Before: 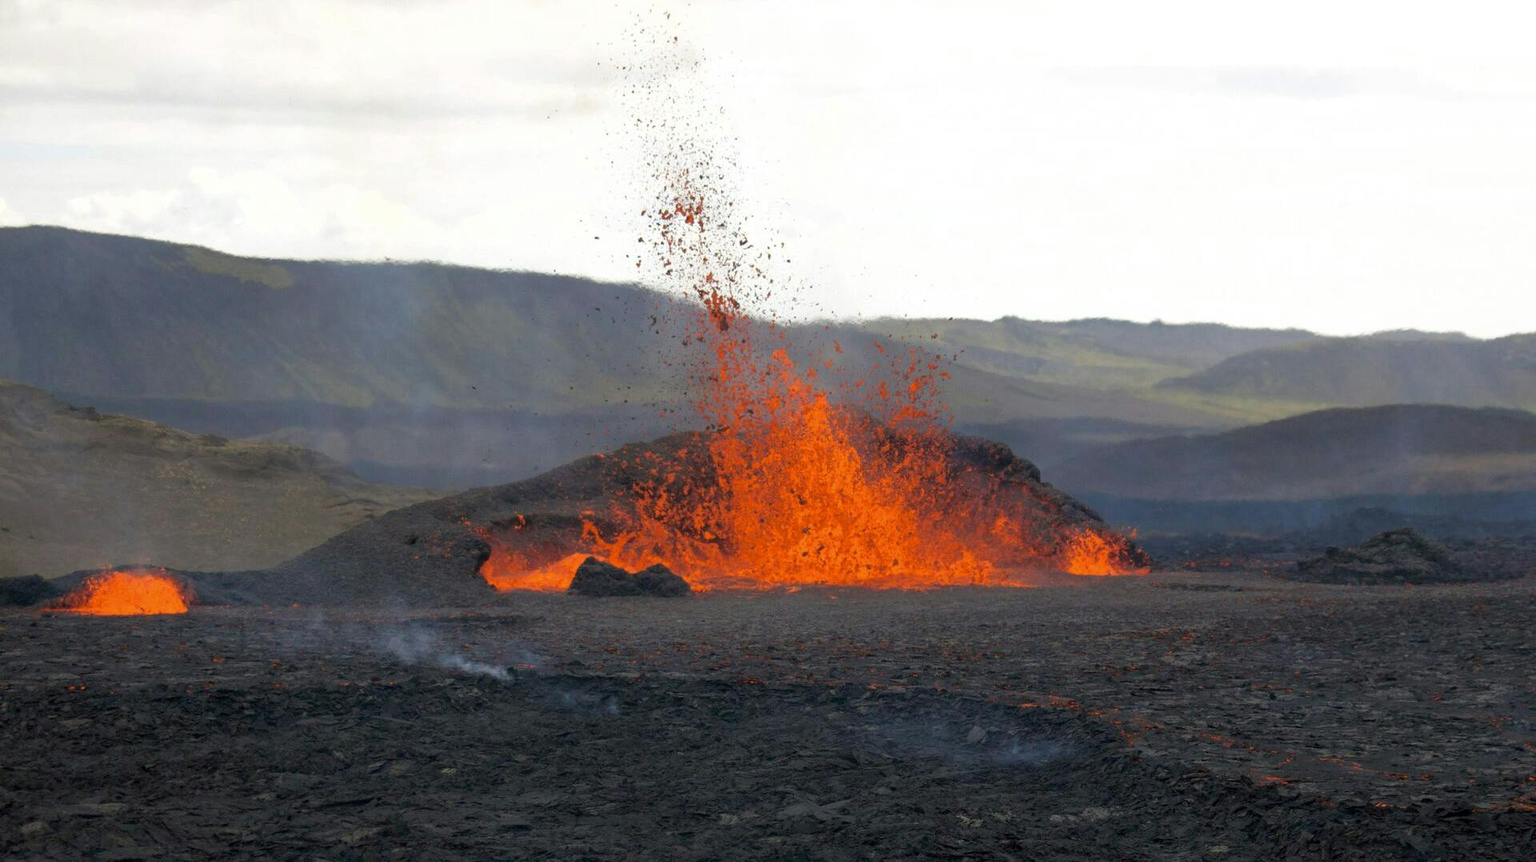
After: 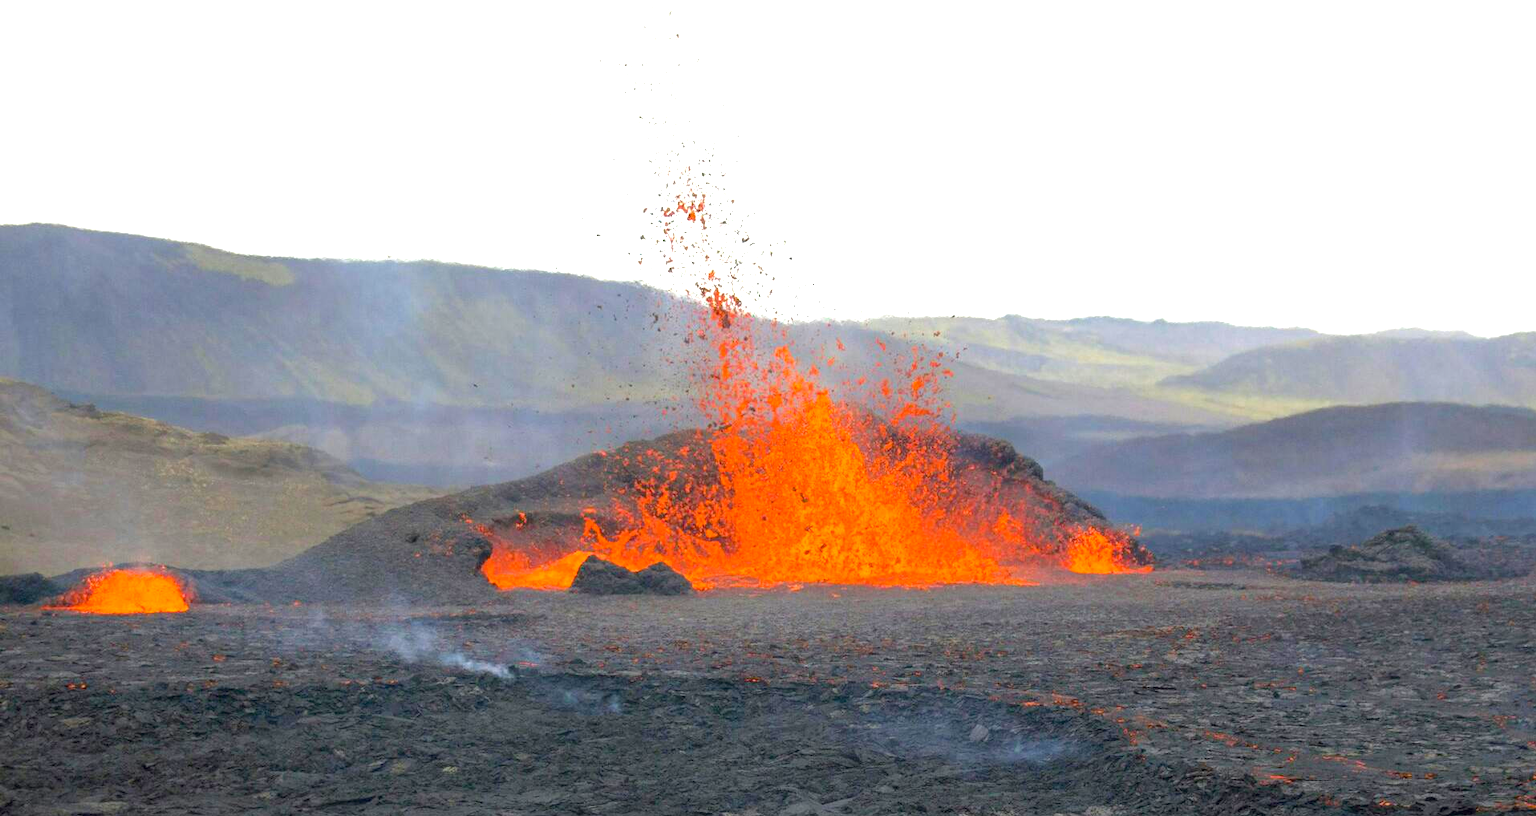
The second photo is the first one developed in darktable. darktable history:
crop: top 0.396%, right 0.258%, bottom 5.054%
color balance rgb: perceptual saturation grading › global saturation 19.963%, contrast -9.878%
exposure: black level correction 0, exposure 1.385 EV, compensate highlight preservation false
